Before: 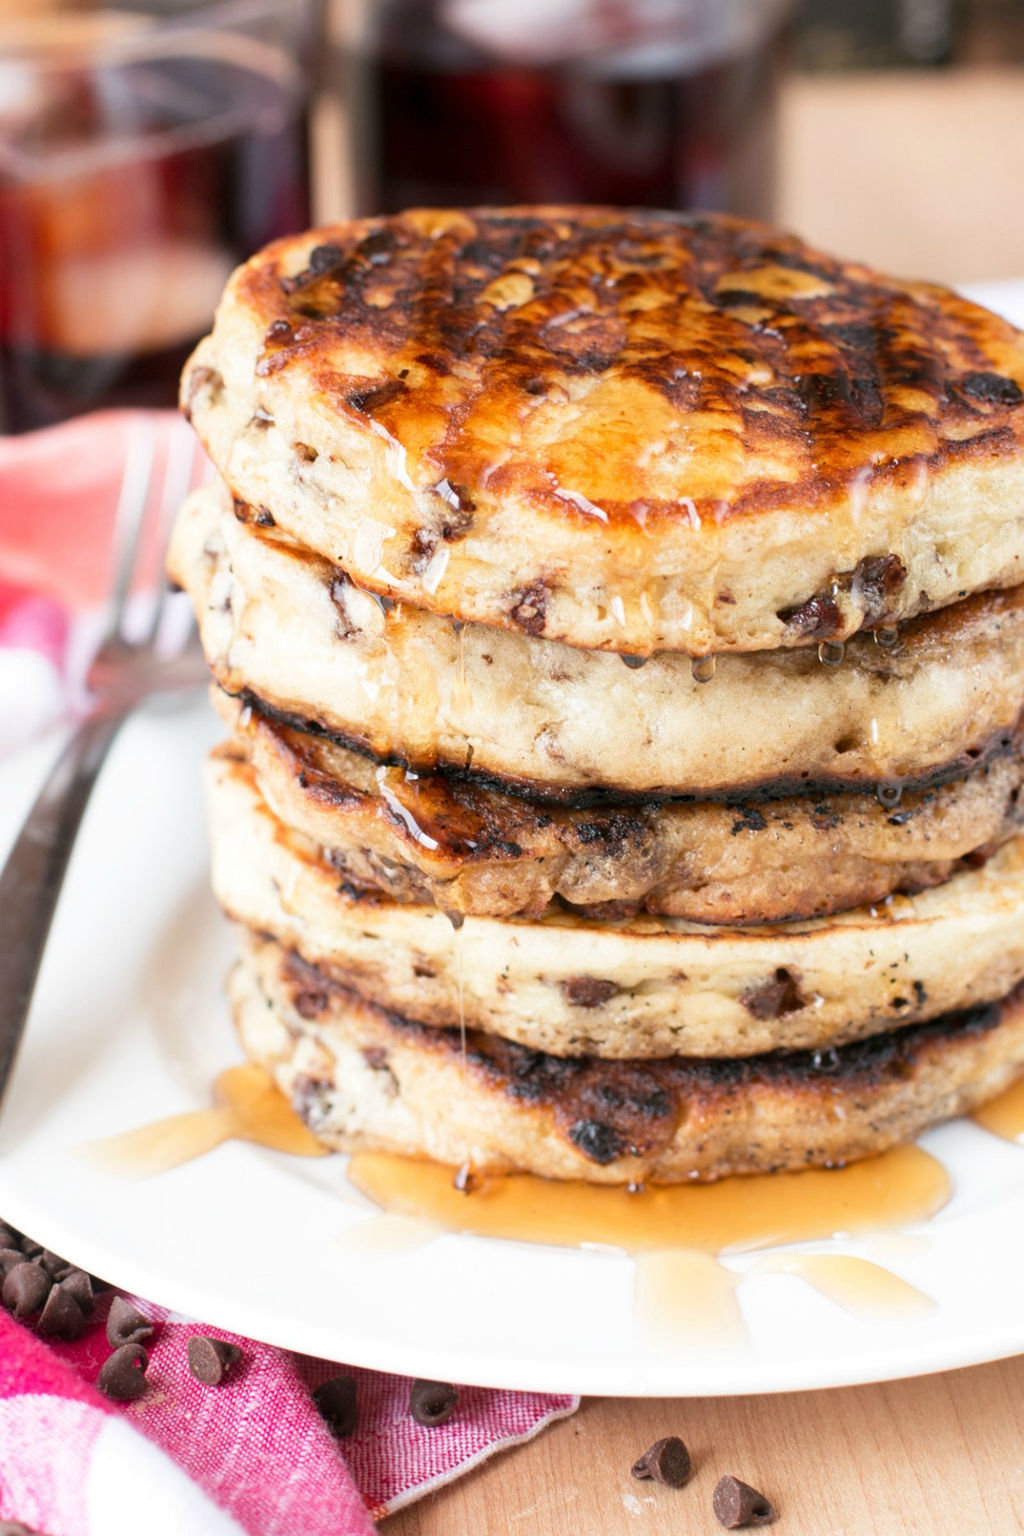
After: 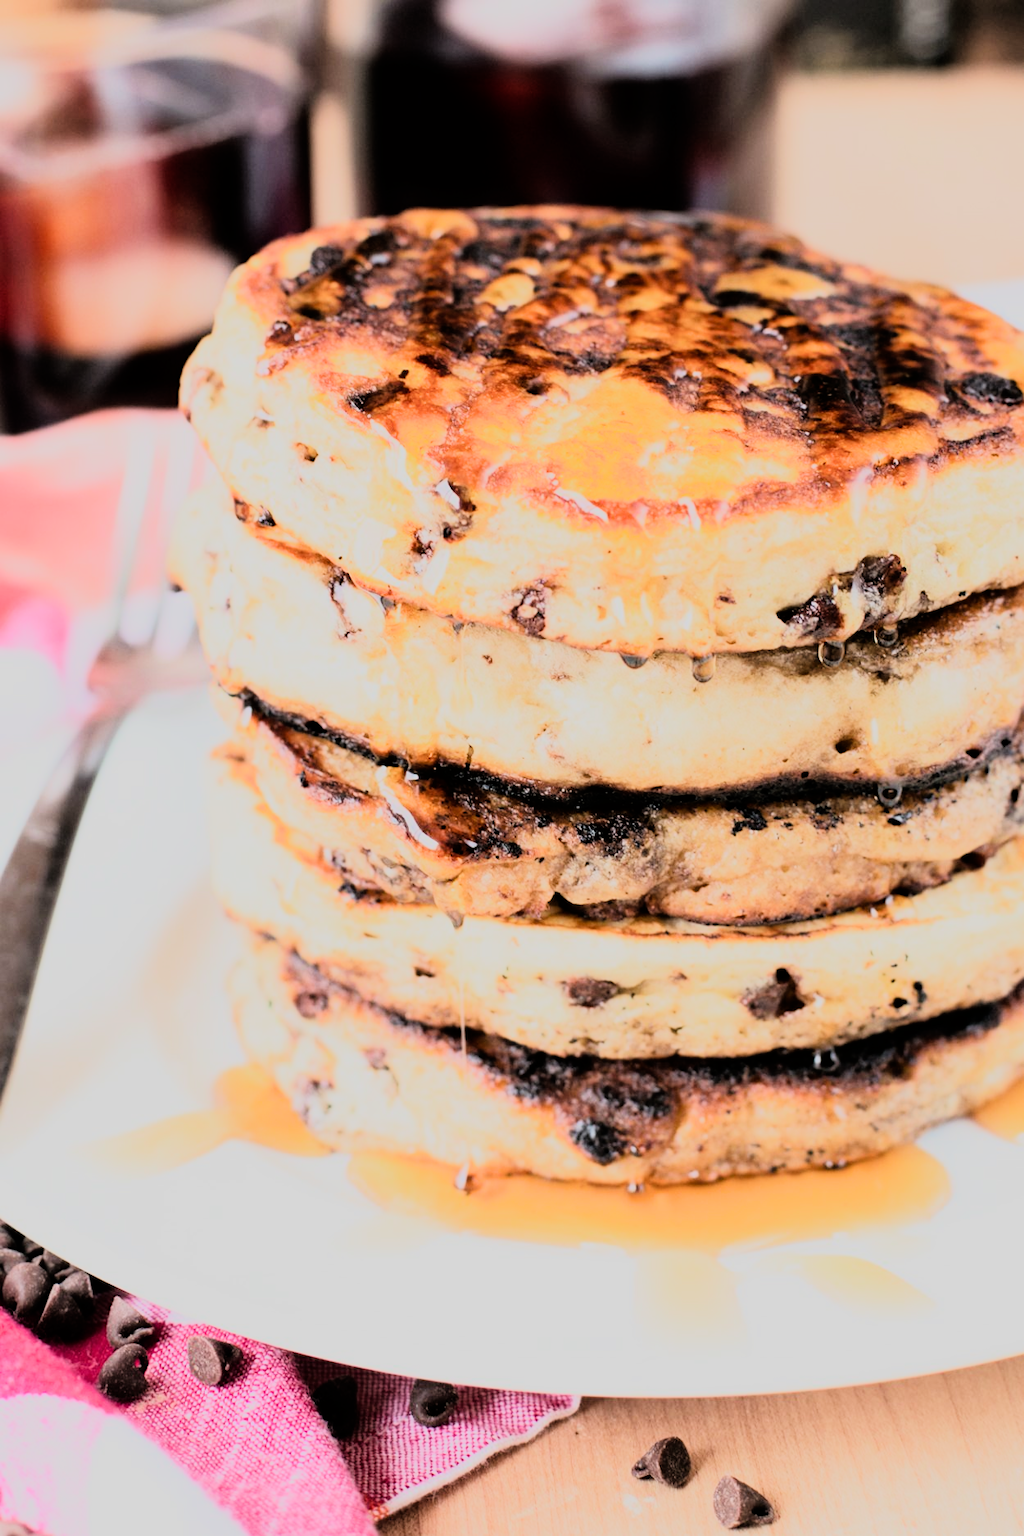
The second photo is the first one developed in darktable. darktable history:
exposure: exposure -0.293 EV, compensate highlight preservation false
bloom: size 3%, threshold 100%, strength 0%
rgb curve: curves: ch0 [(0, 0) (0.21, 0.15) (0.24, 0.21) (0.5, 0.75) (0.75, 0.96) (0.89, 0.99) (1, 1)]; ch1 [(0, 0.02) (0.21, 0.13) (0.25, 0.2) (0.5, 0.67) (0.75, 0.9) (0.89, 0.97) (1, 1)]; ch2 [(0, 0.02) (0.21, 0.13) (0.25, 0.2) (0.5, 0.67) (0.75, 0.9) (0.89, 0.97) (1, 1)], compensate middle gray true
filmic rgb: hardness 4.17, contrast 0.921
